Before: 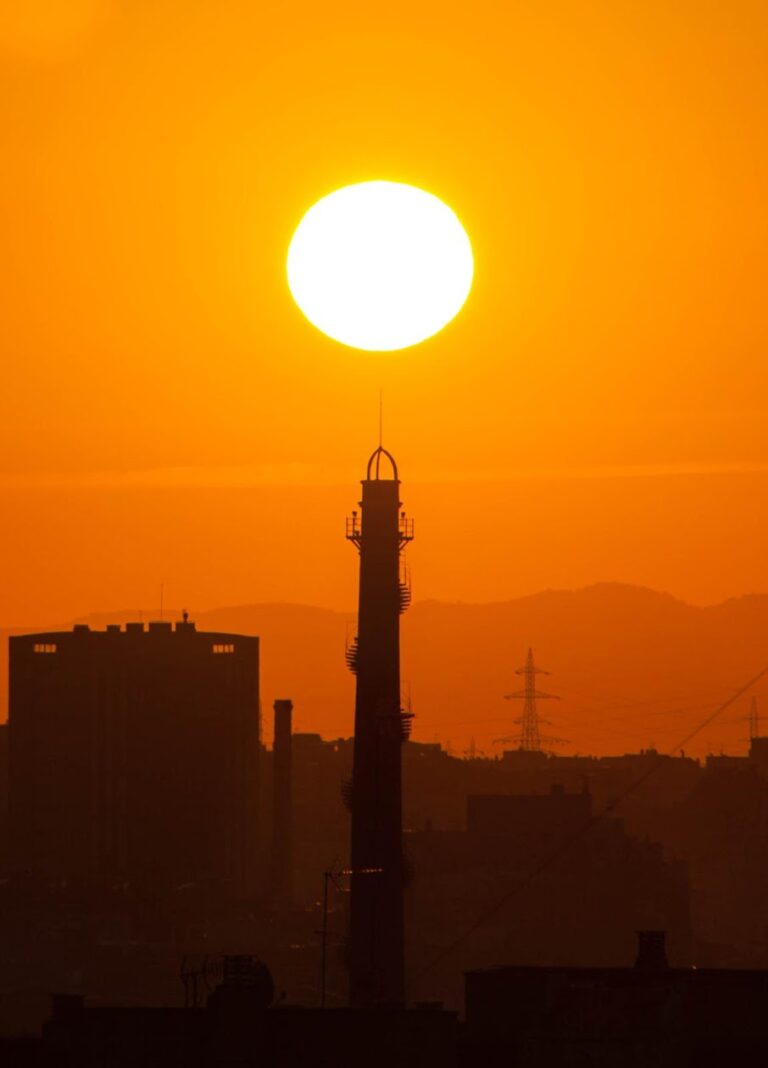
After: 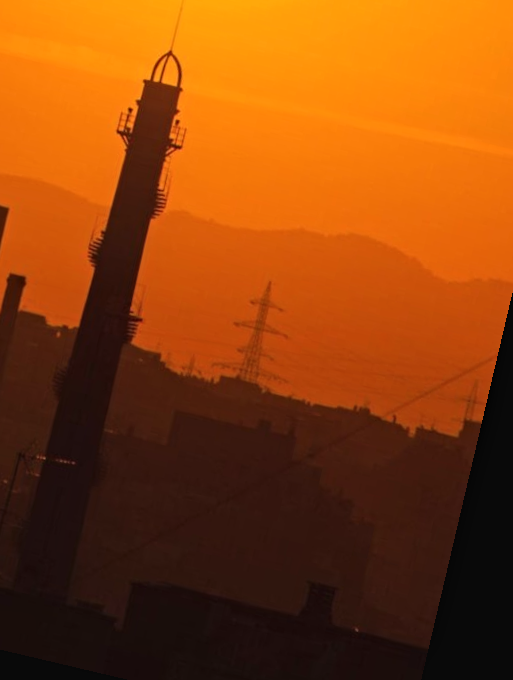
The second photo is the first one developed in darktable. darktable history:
crop: left 34.479%, top 38.822%, right 13.718%, bottom 5.172%
rotate and perspective: rotation 13.27°, automatic cropping off
exposure: black level correction -0.003, exposure 0.04 EV, compensate highlight preservation false
contrast equalizer: y [[0.5, 0.501, 0.532, 0.538, 0.54, 0.541], [0.5 ×6], [0.5 ×6], [0 ×6], [0 ×6]]
